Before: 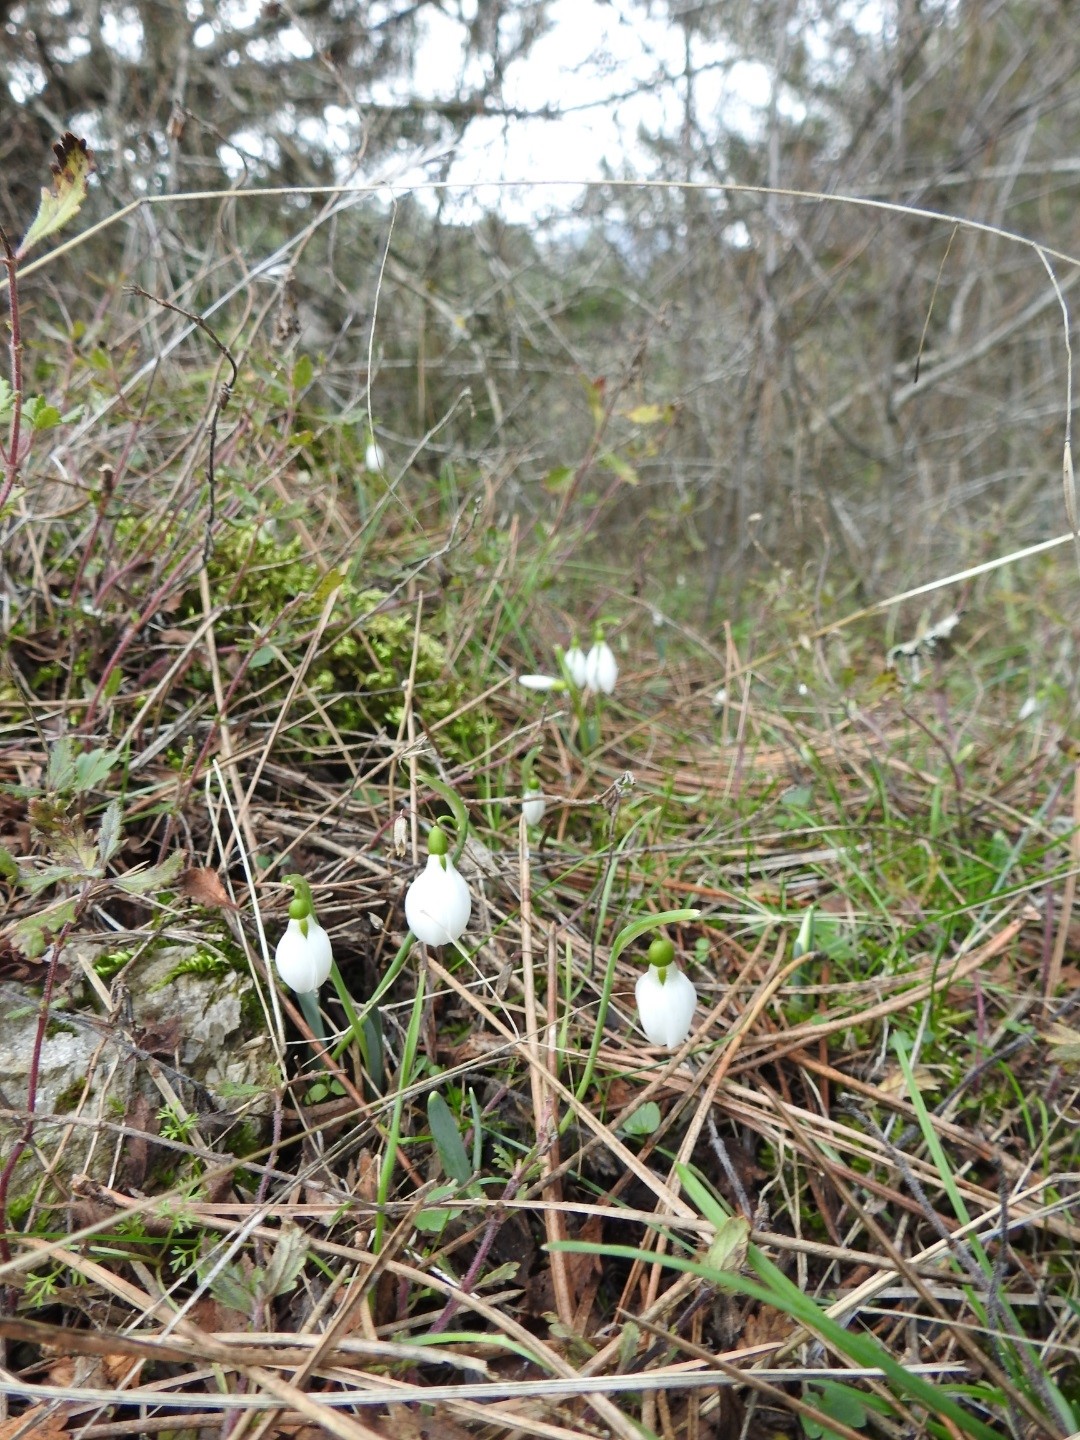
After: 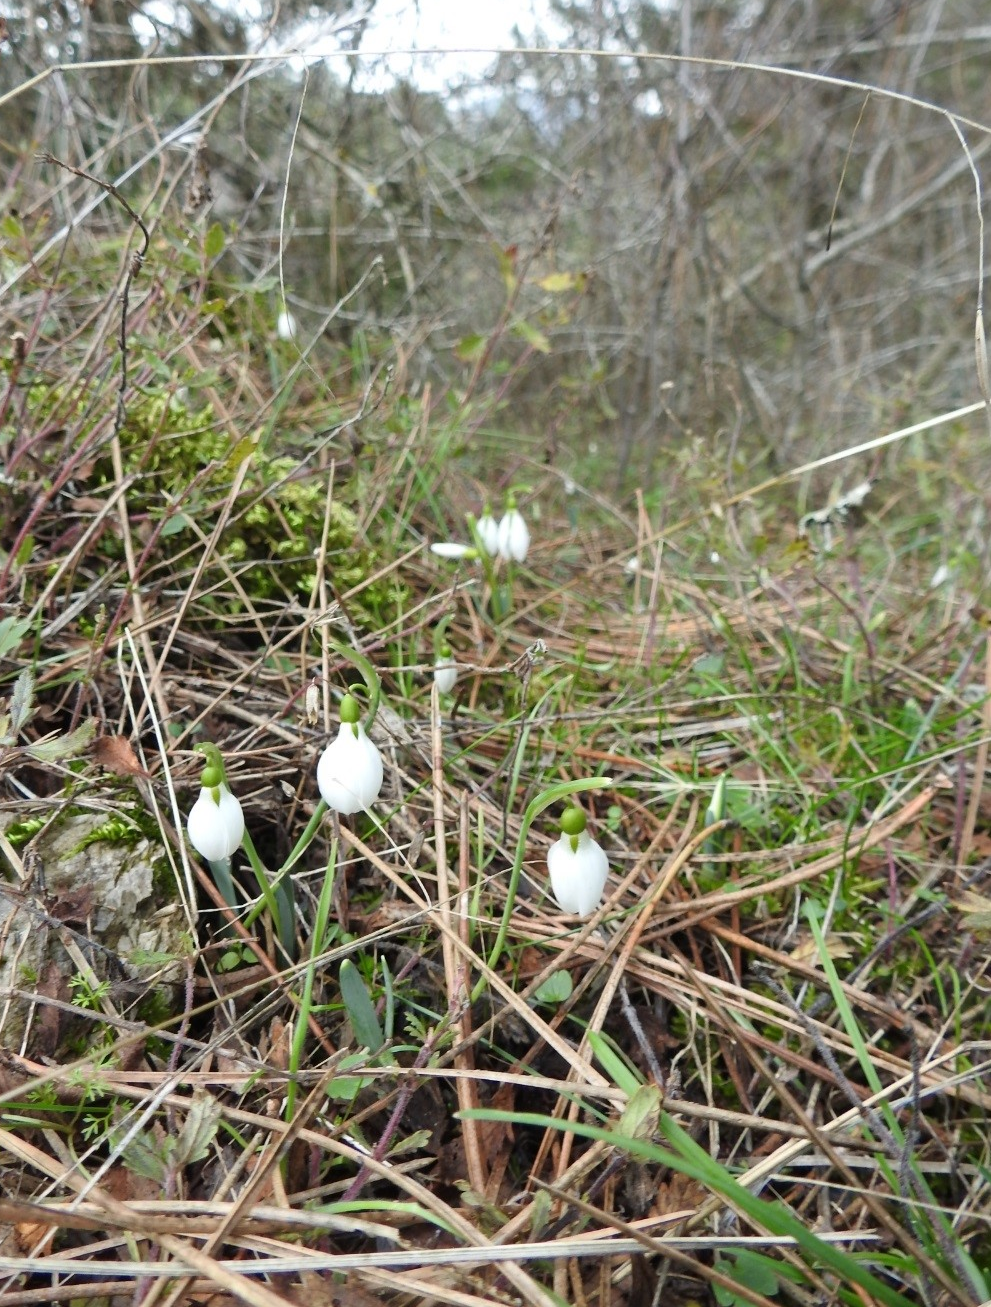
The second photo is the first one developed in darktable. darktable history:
crop and rotate: left 8.197%, top 9.185%
